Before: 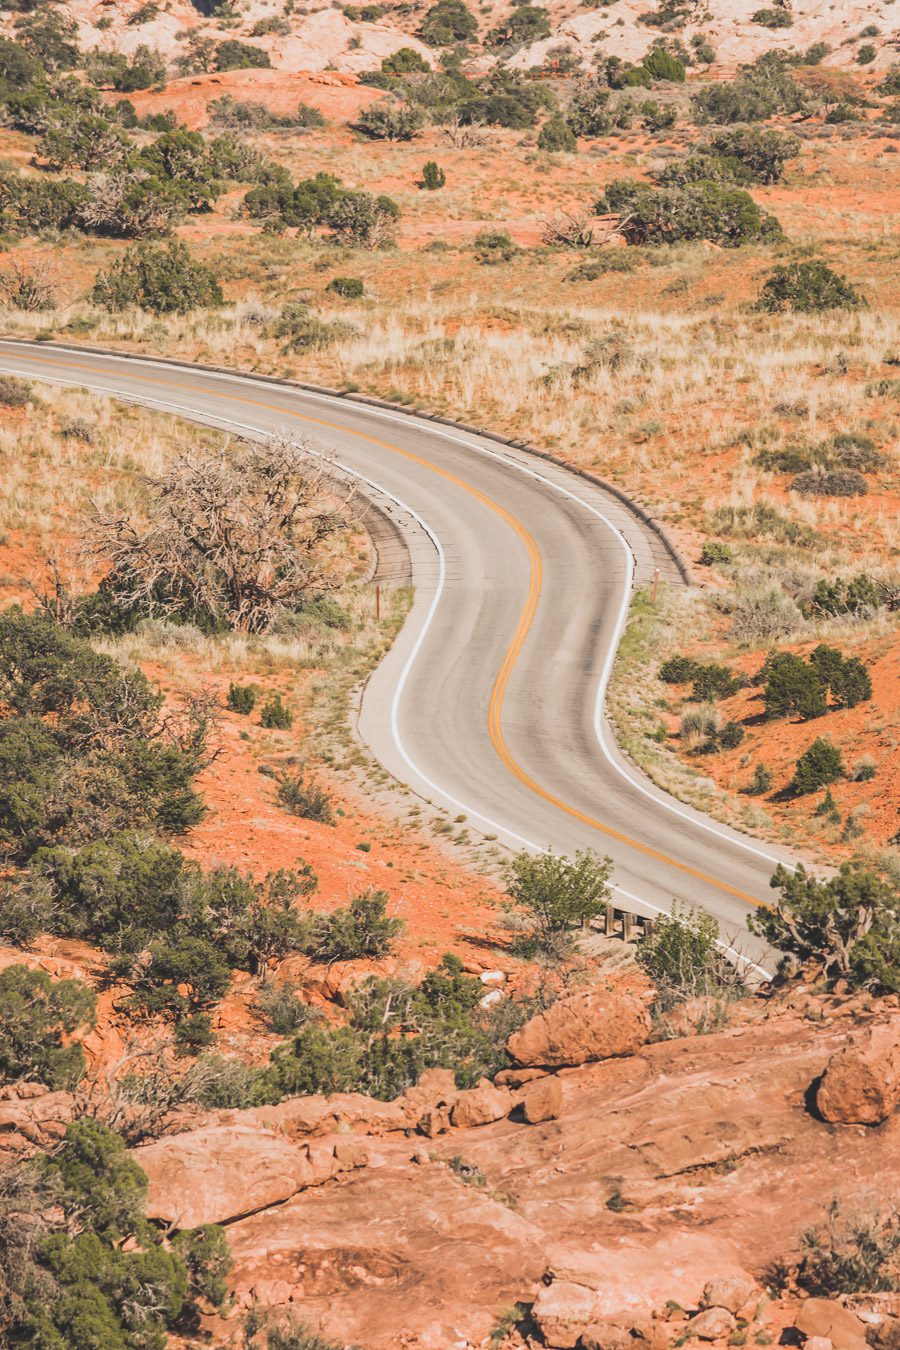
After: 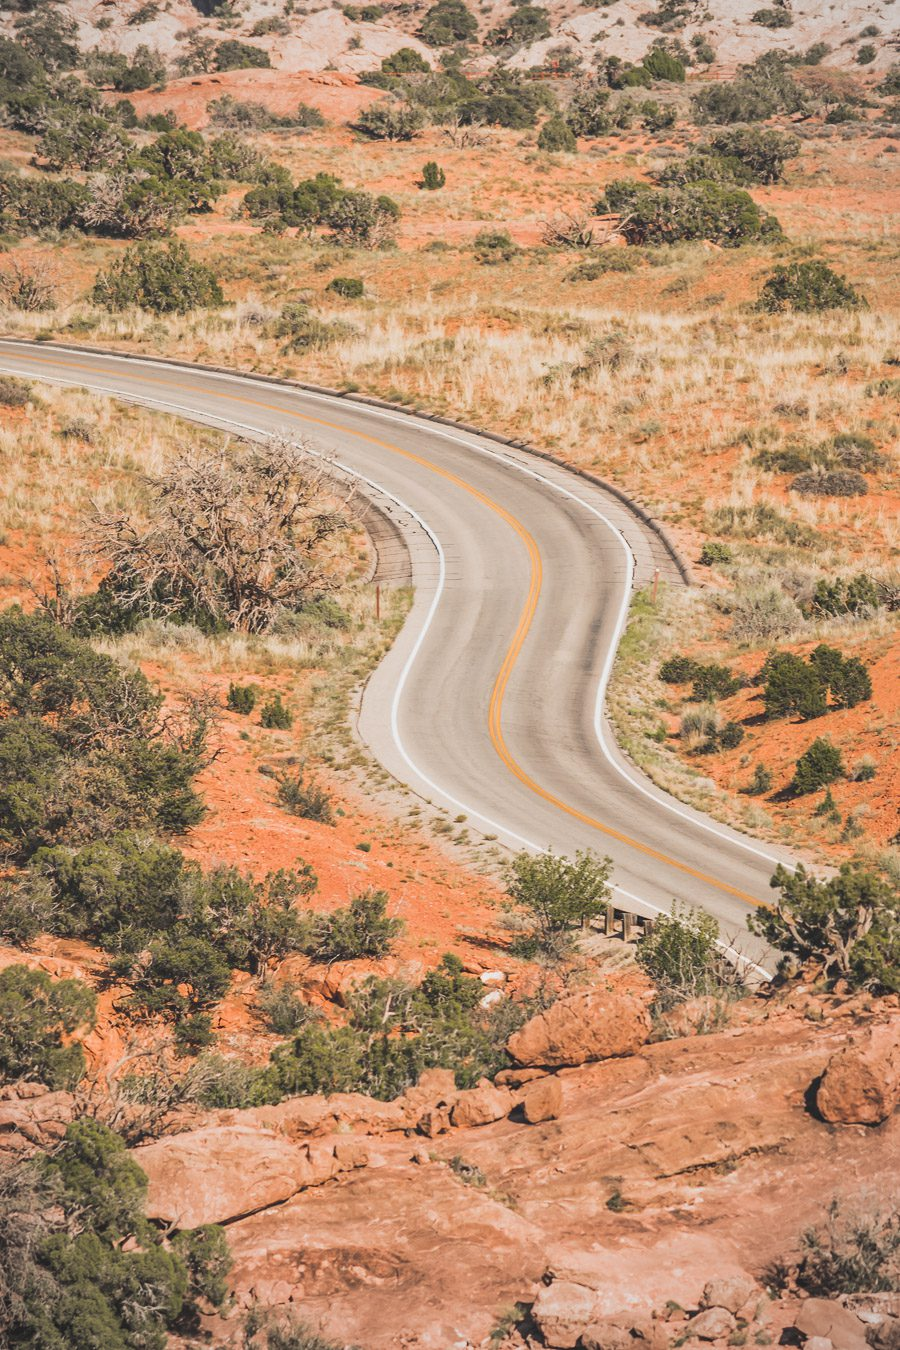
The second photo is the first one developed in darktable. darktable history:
vignetting: brightness -0.262
